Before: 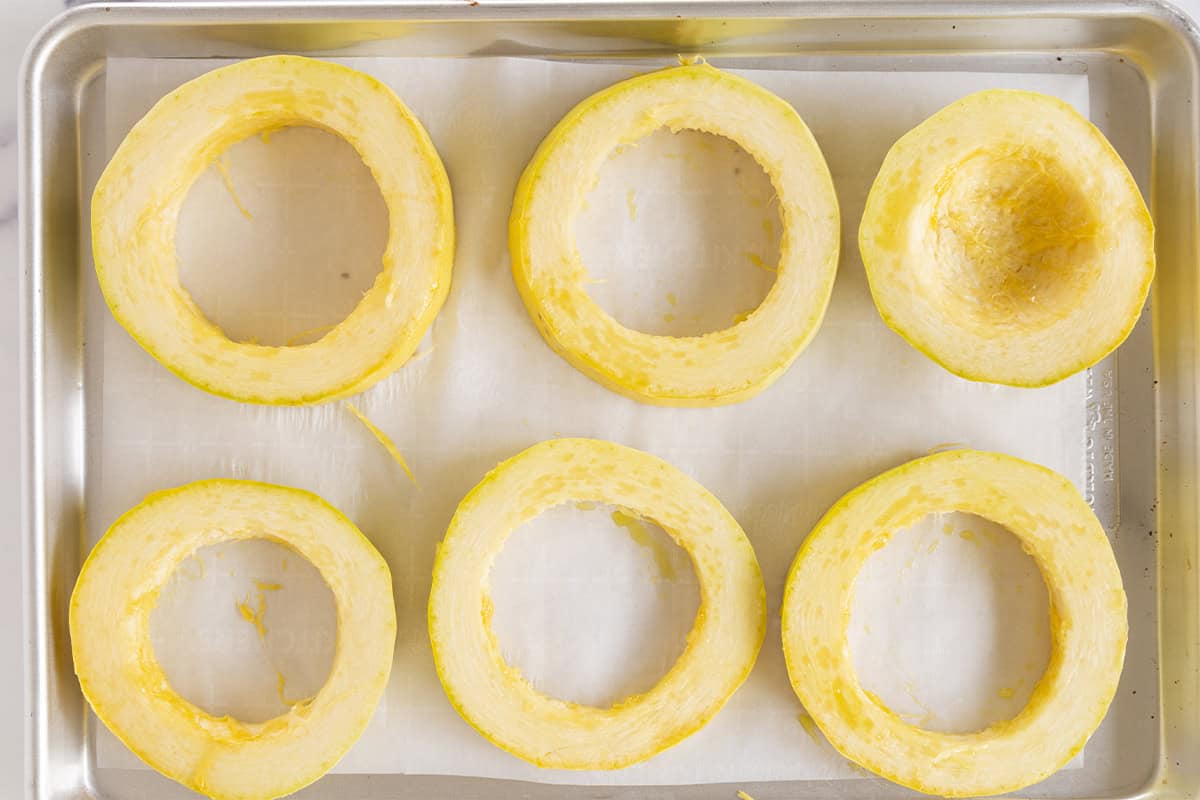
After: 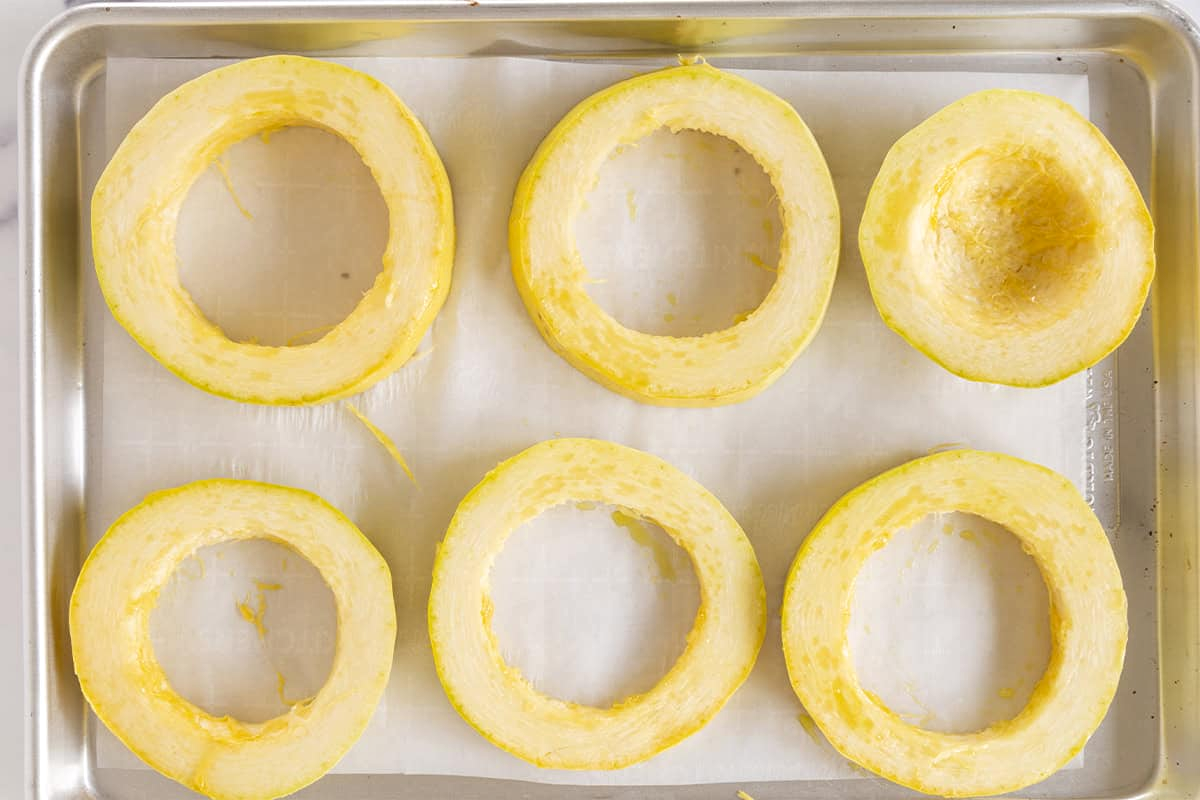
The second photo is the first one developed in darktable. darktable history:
local contrast: highlights 103%, shadows 97%, detail 120%, midtone range 0.2
